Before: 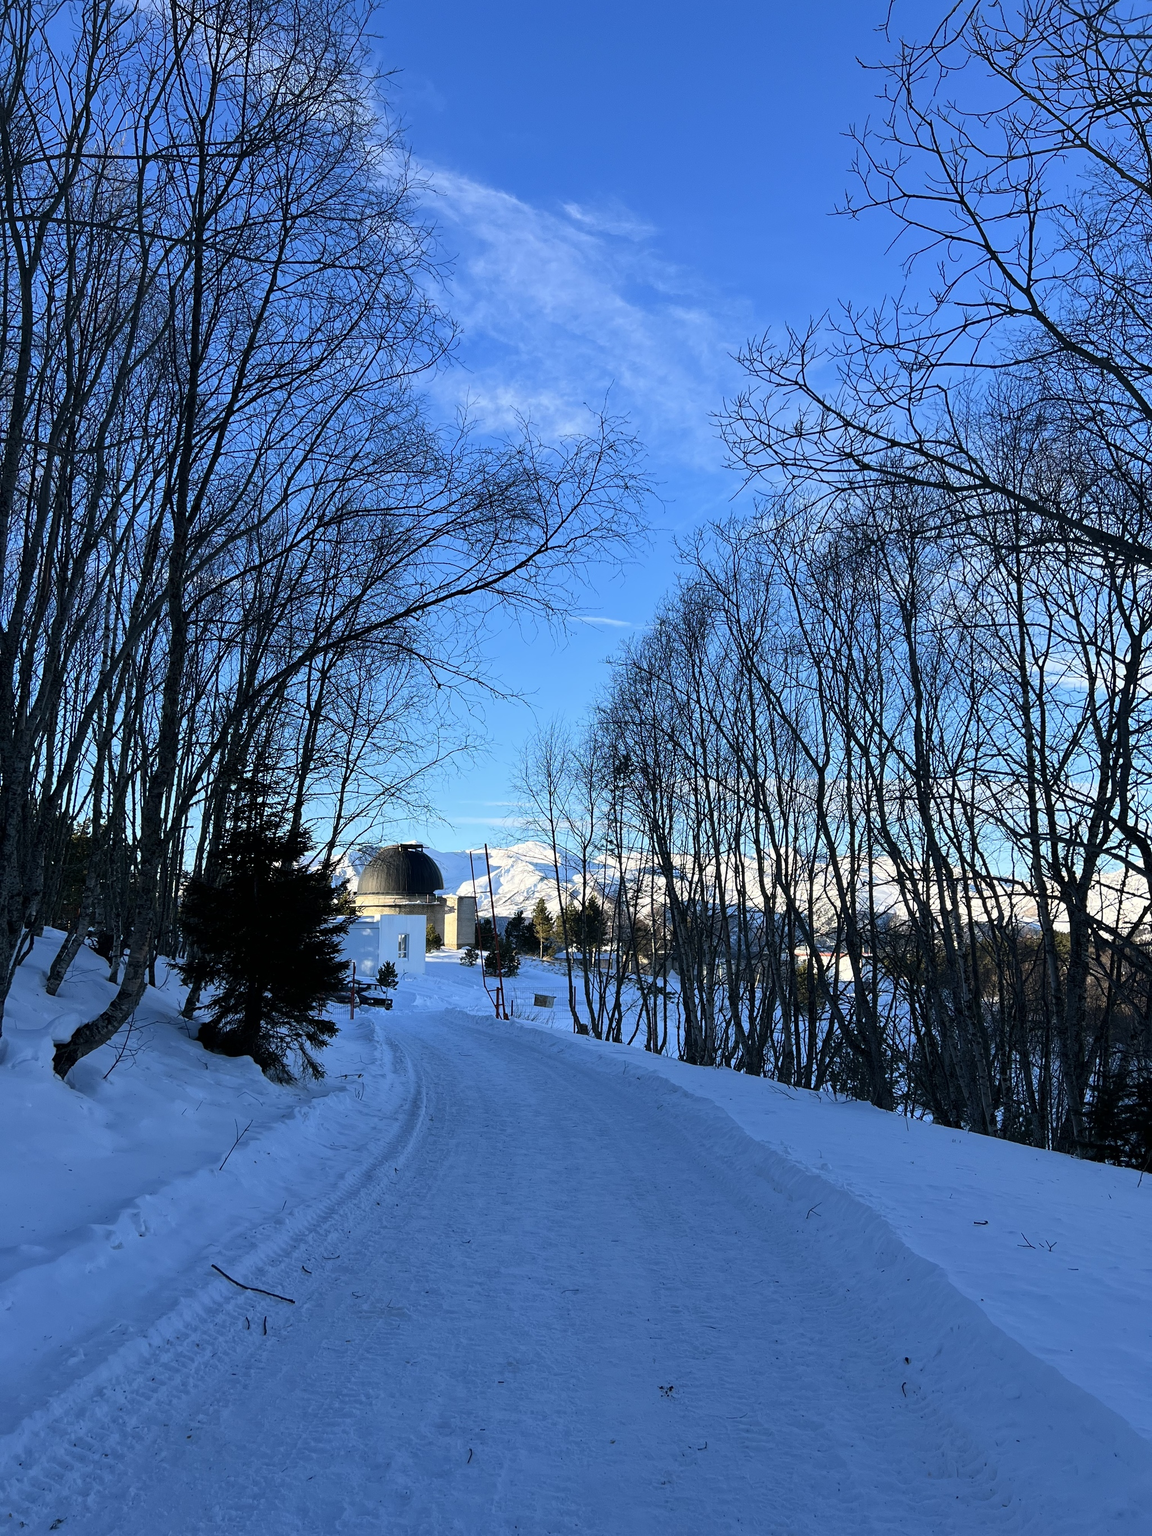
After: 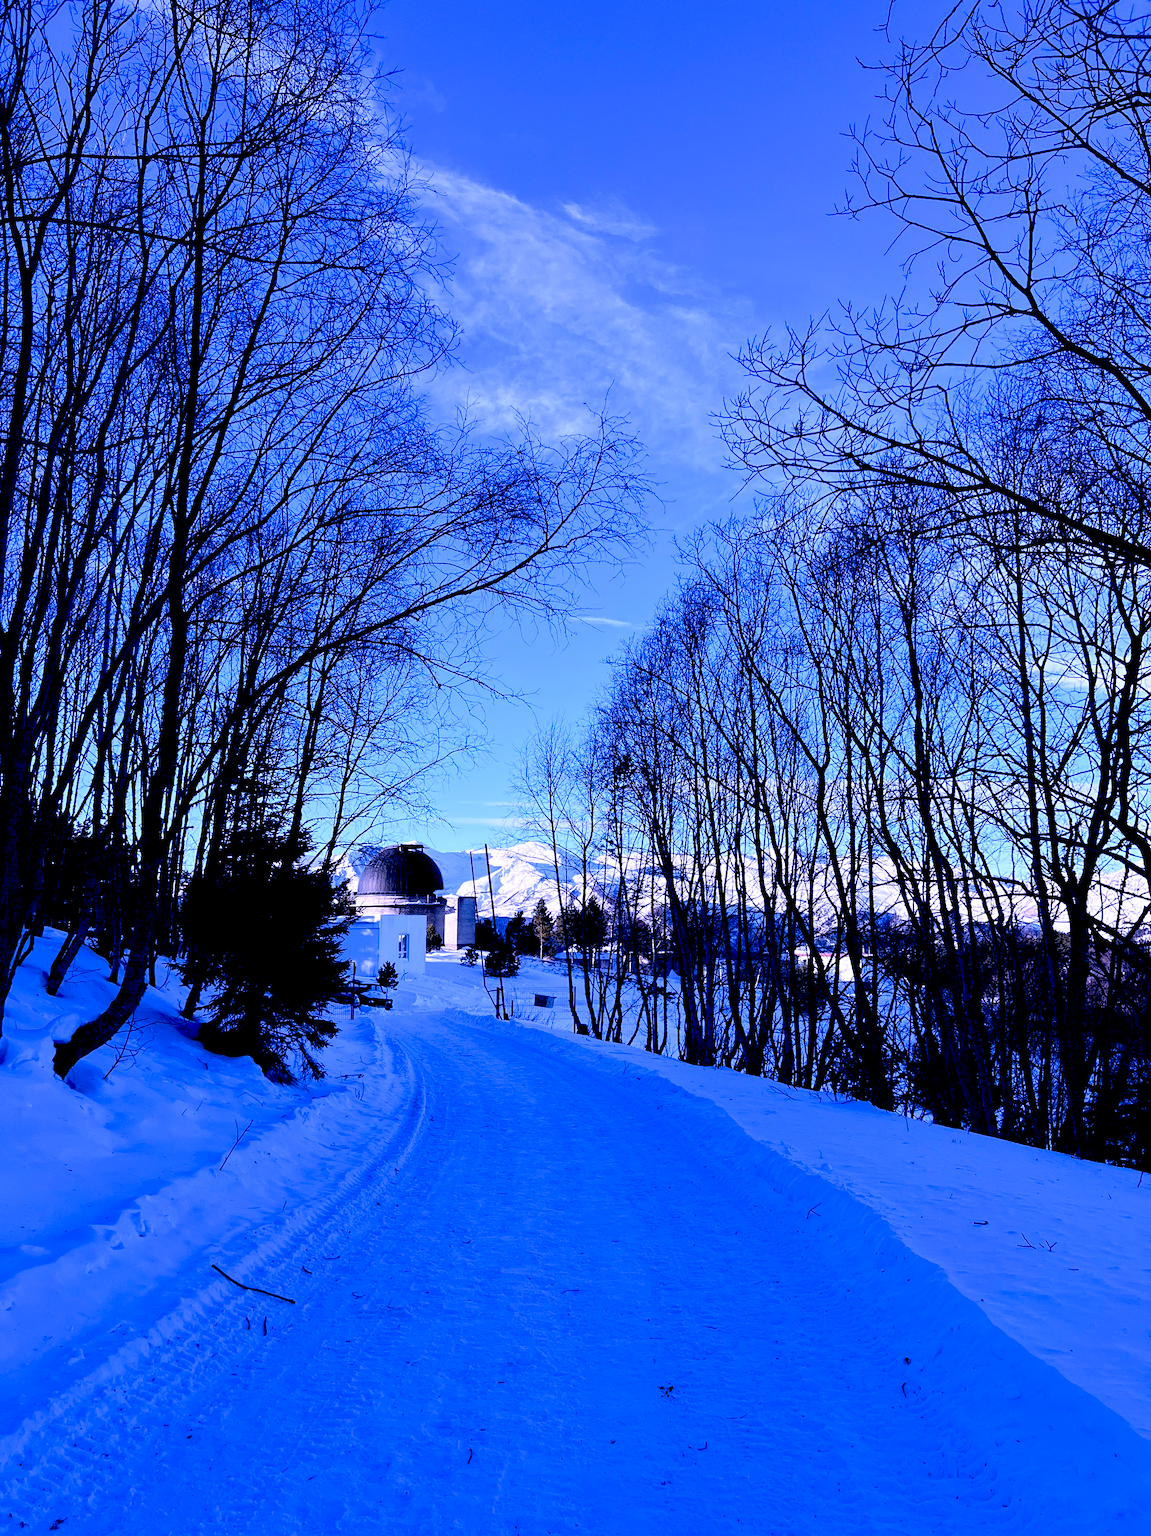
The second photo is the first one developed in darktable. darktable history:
velvia: on, module defaults
white balance: red 0.98, blue 1.61
exposure: black level correction 0.056, compensate highlight preservation false
